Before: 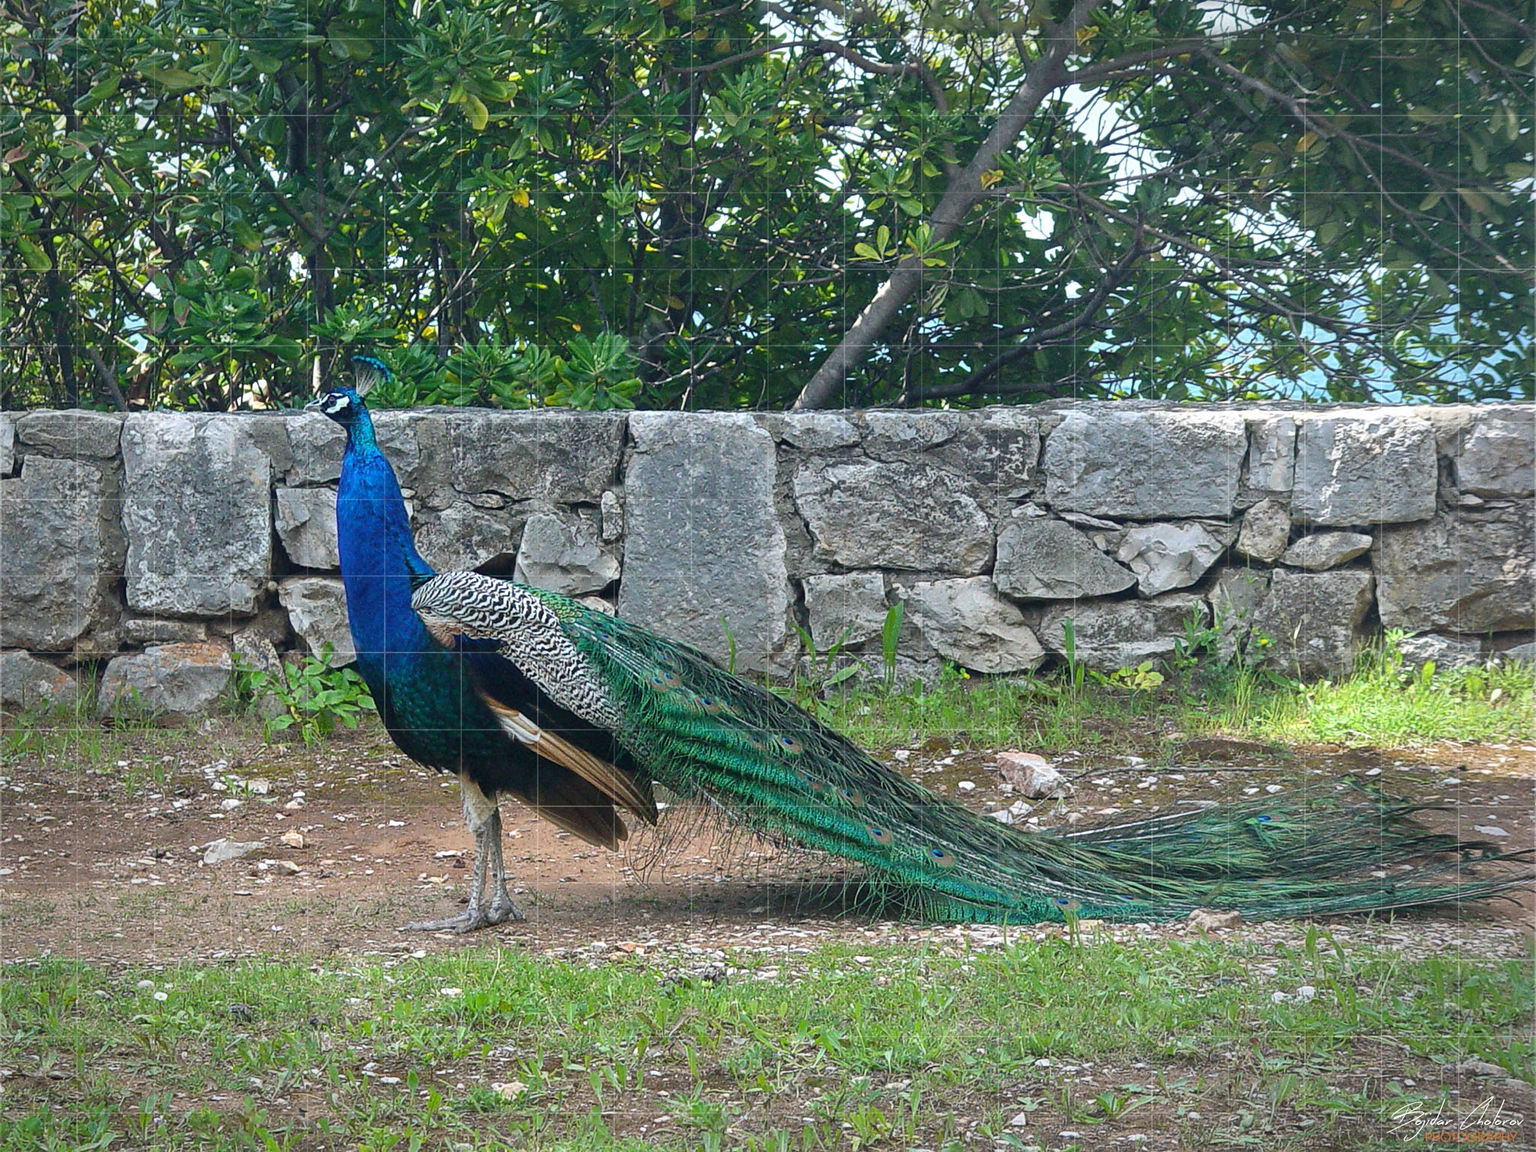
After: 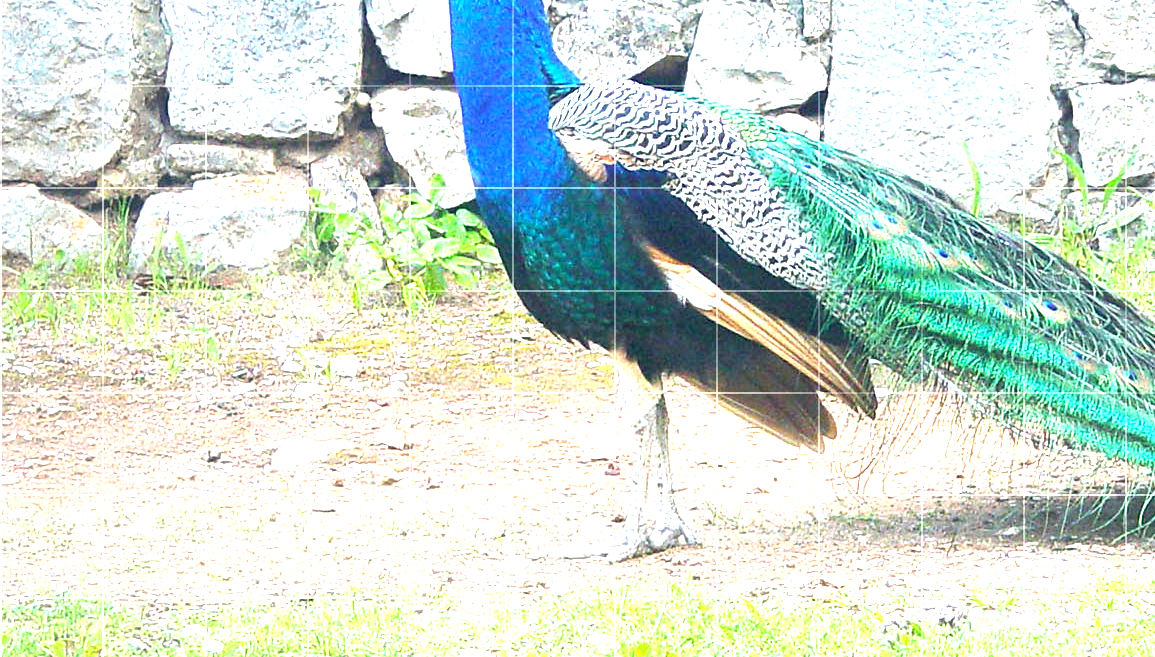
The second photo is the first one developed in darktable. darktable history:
exposure: black level correction 0.001, exposure 2.533 EV, compensate exposure bias true, compensate highlight preservation false
crop: top 44.43%, right 43.596%, bottom 12.754%
tone equalizer: mask exposure compensation -0.493 EV
contrast equalizer: y [[0.5, 0.488, 0.462, 0.461, 0.491, 0.5], [0.5 ×6], [0.5 ×6], [0 ×6], [0 ×6]]
